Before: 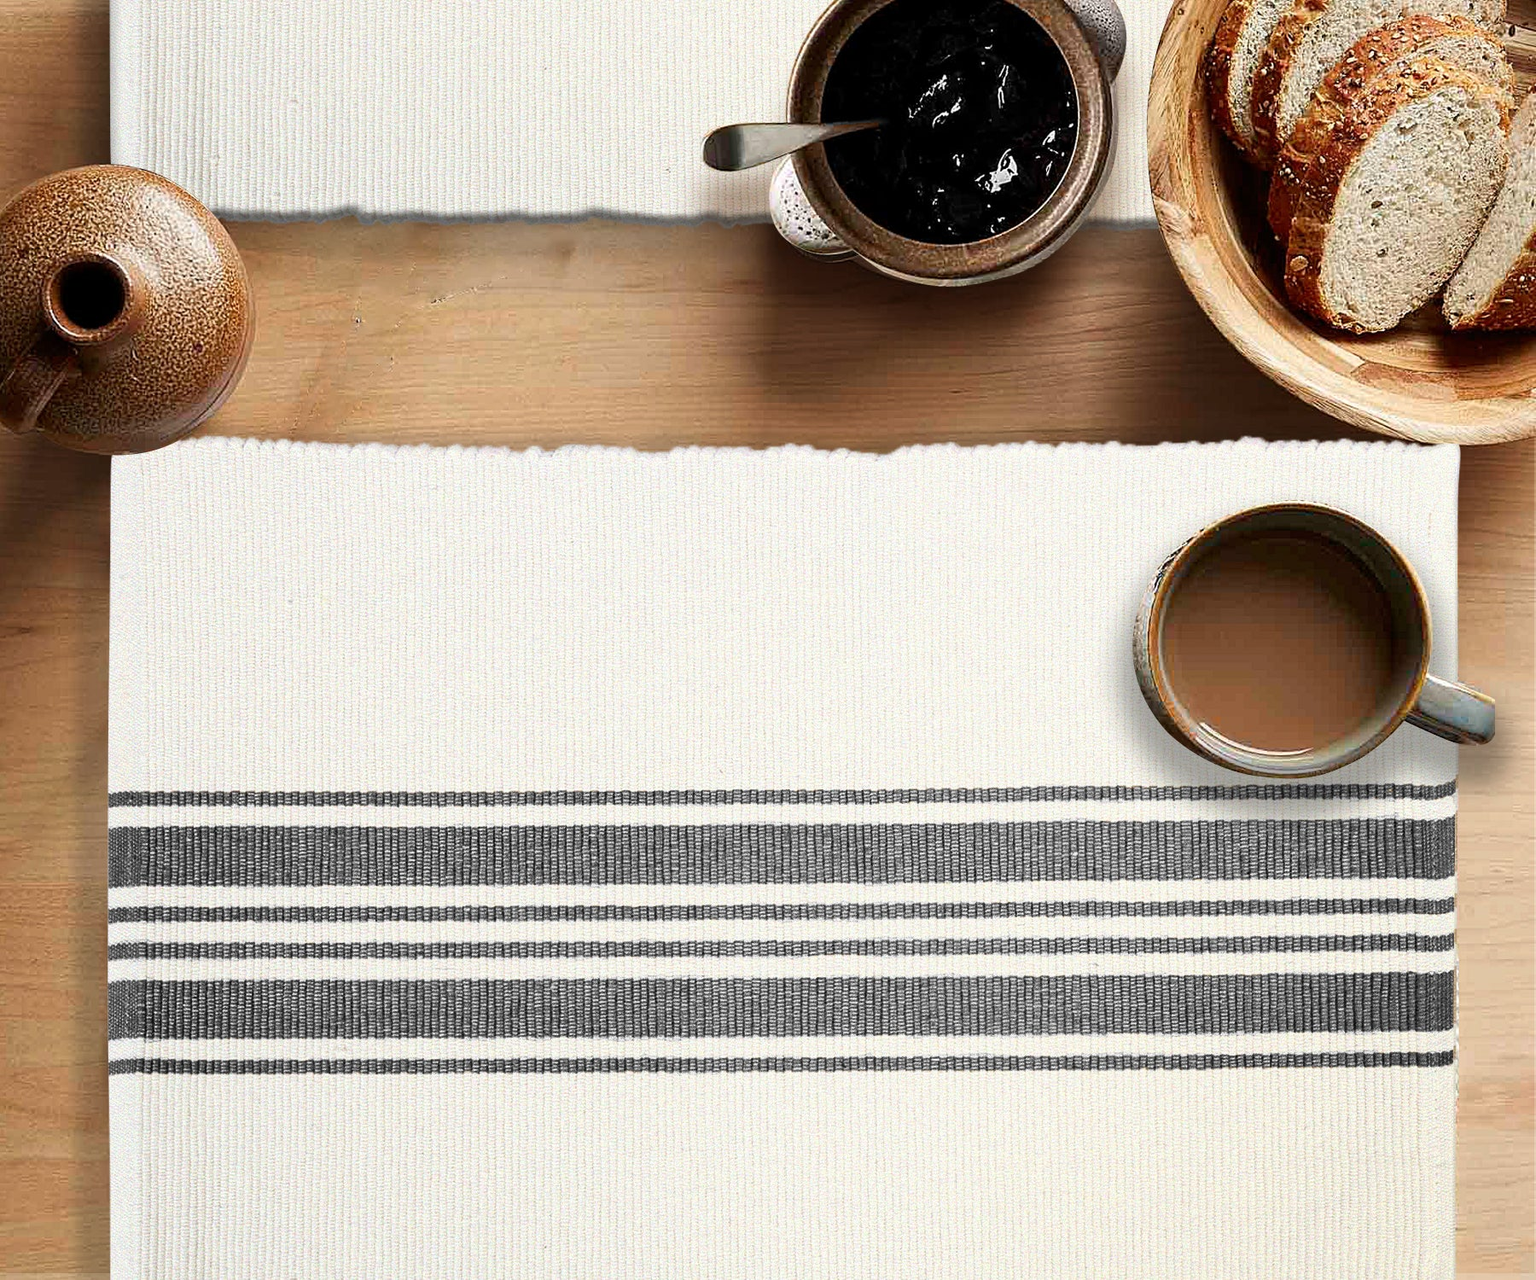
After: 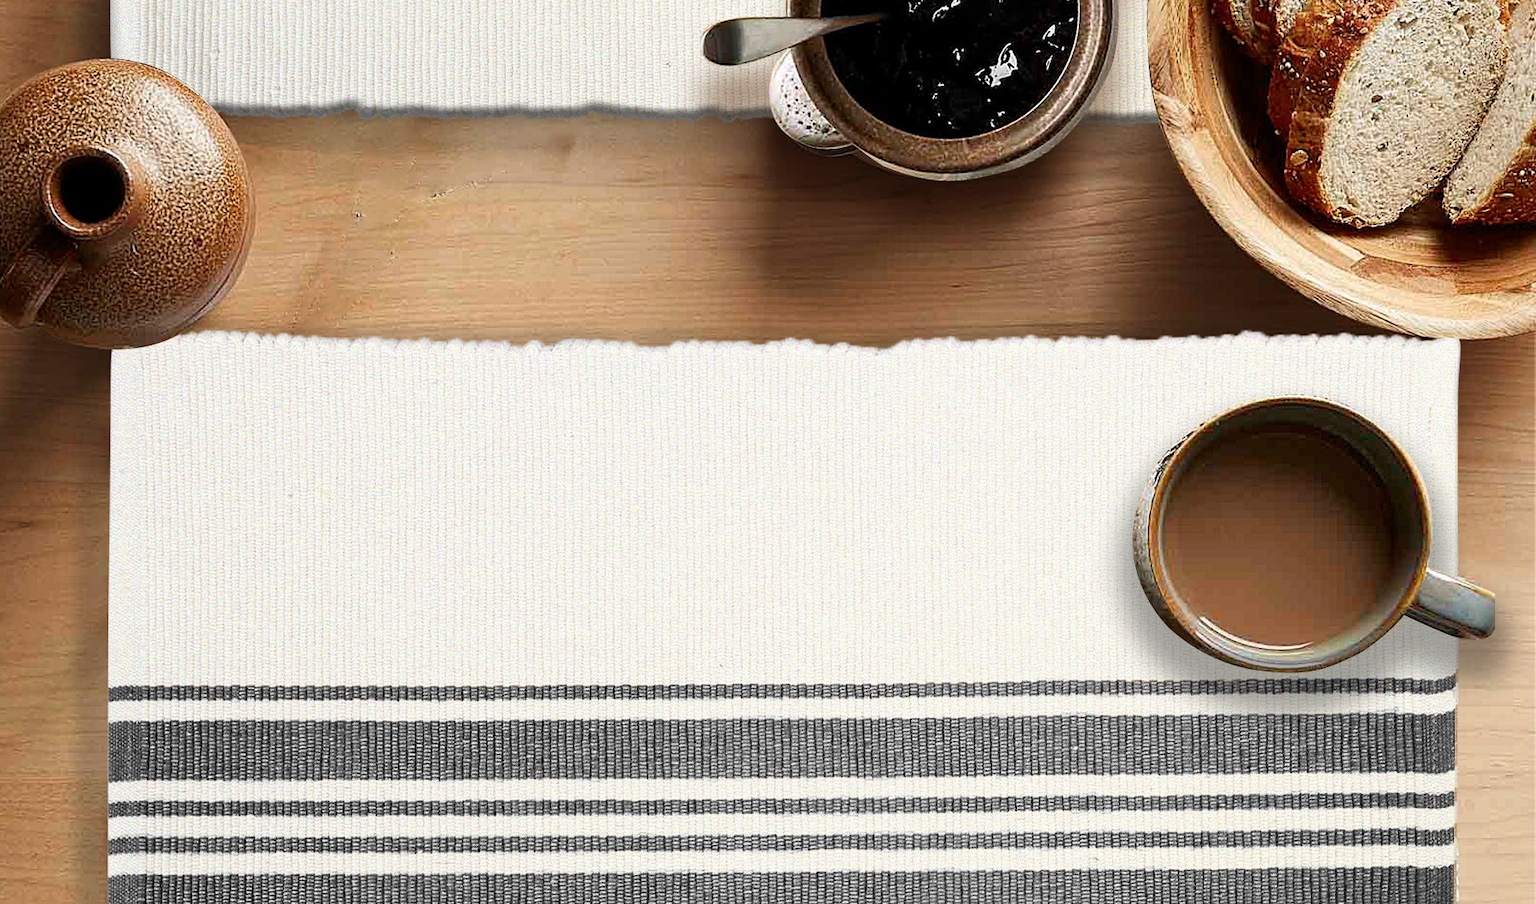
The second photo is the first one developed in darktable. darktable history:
crop and rotate: top 8.293%, bottom 20.996%
rotate and perspective: crop left 0, crop top 0
